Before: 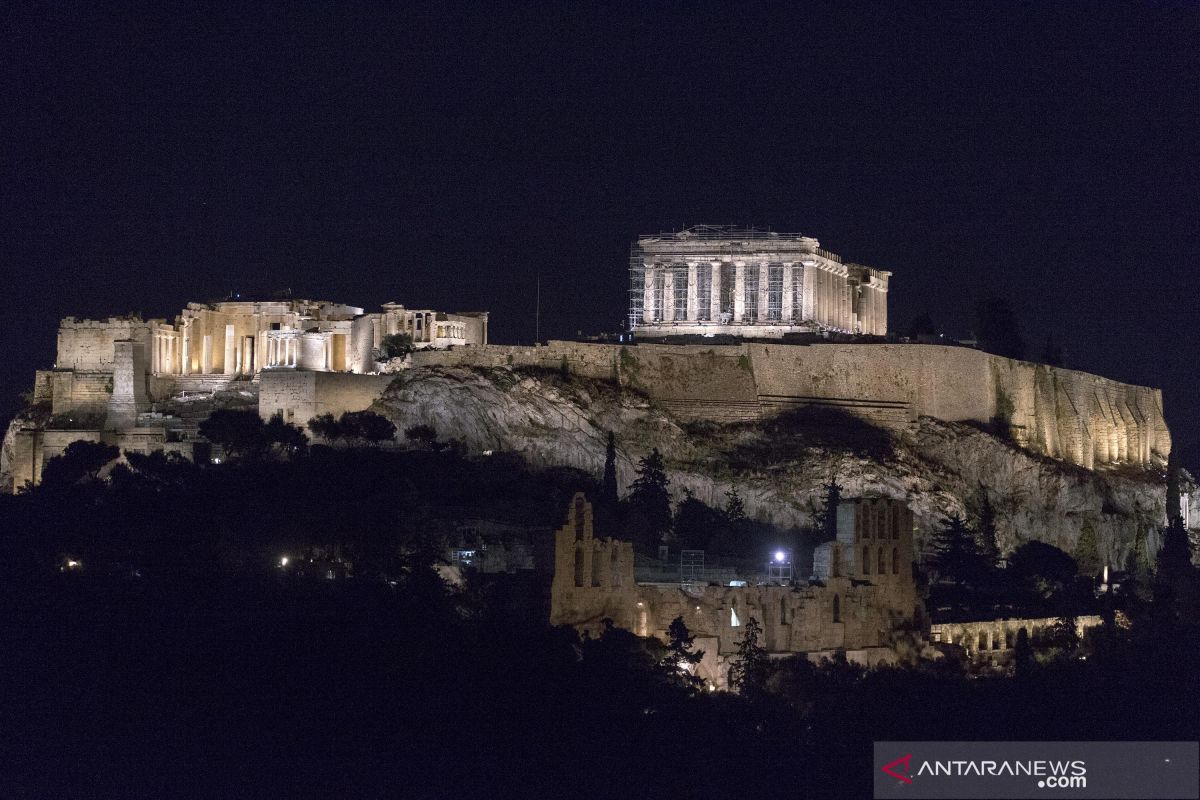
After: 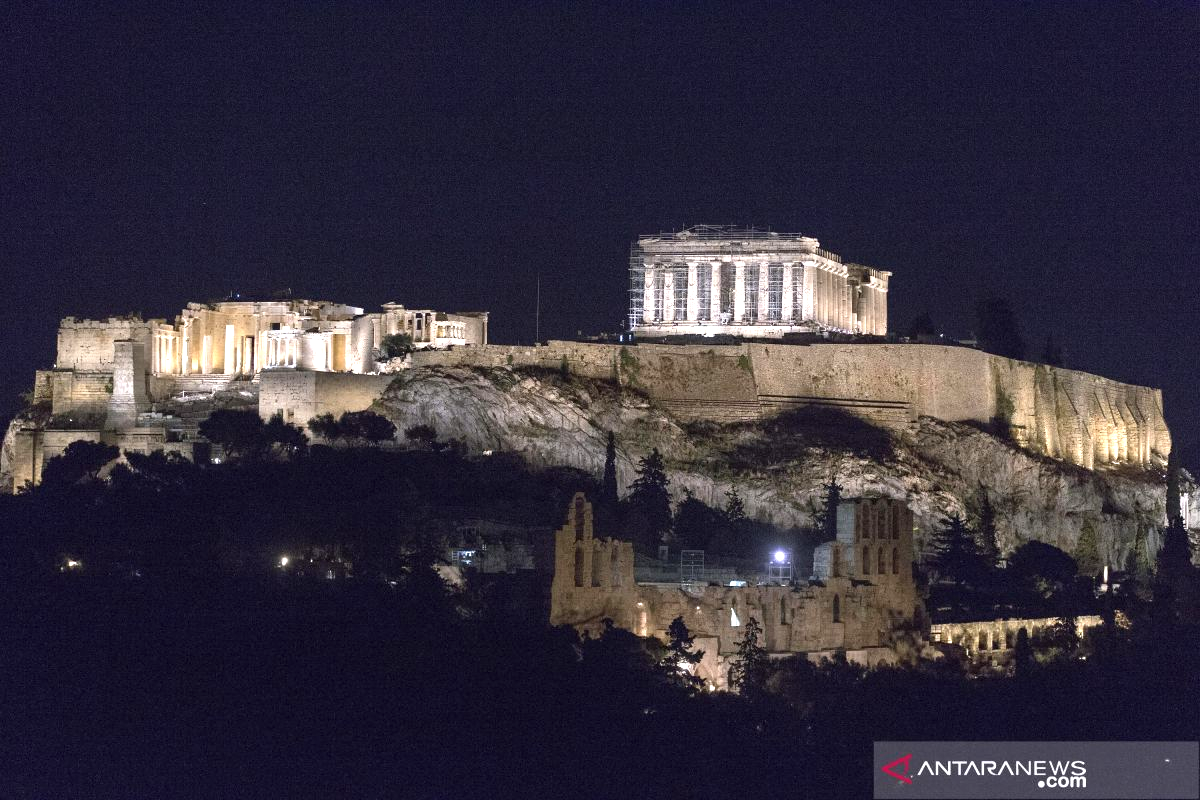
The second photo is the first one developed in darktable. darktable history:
exposure: black level correction 0, exposure 0.866 EV, compensate highlight preservation false
